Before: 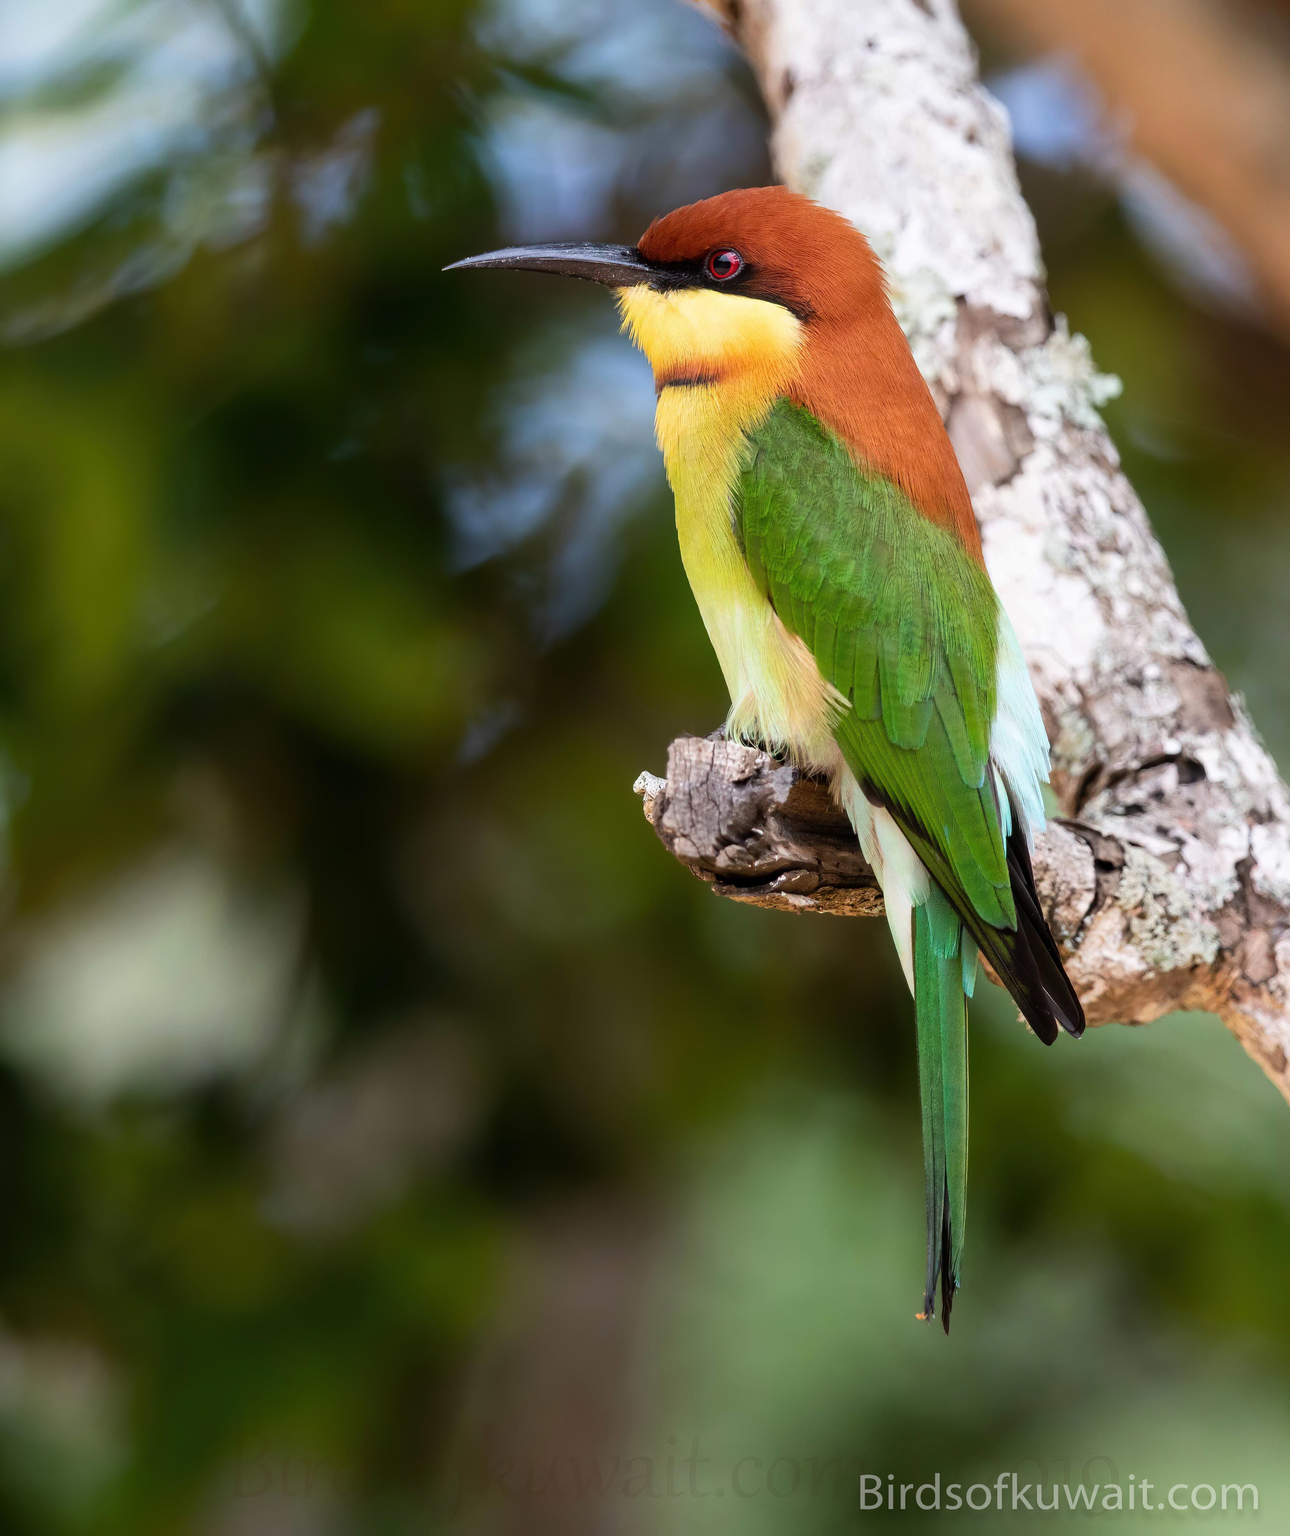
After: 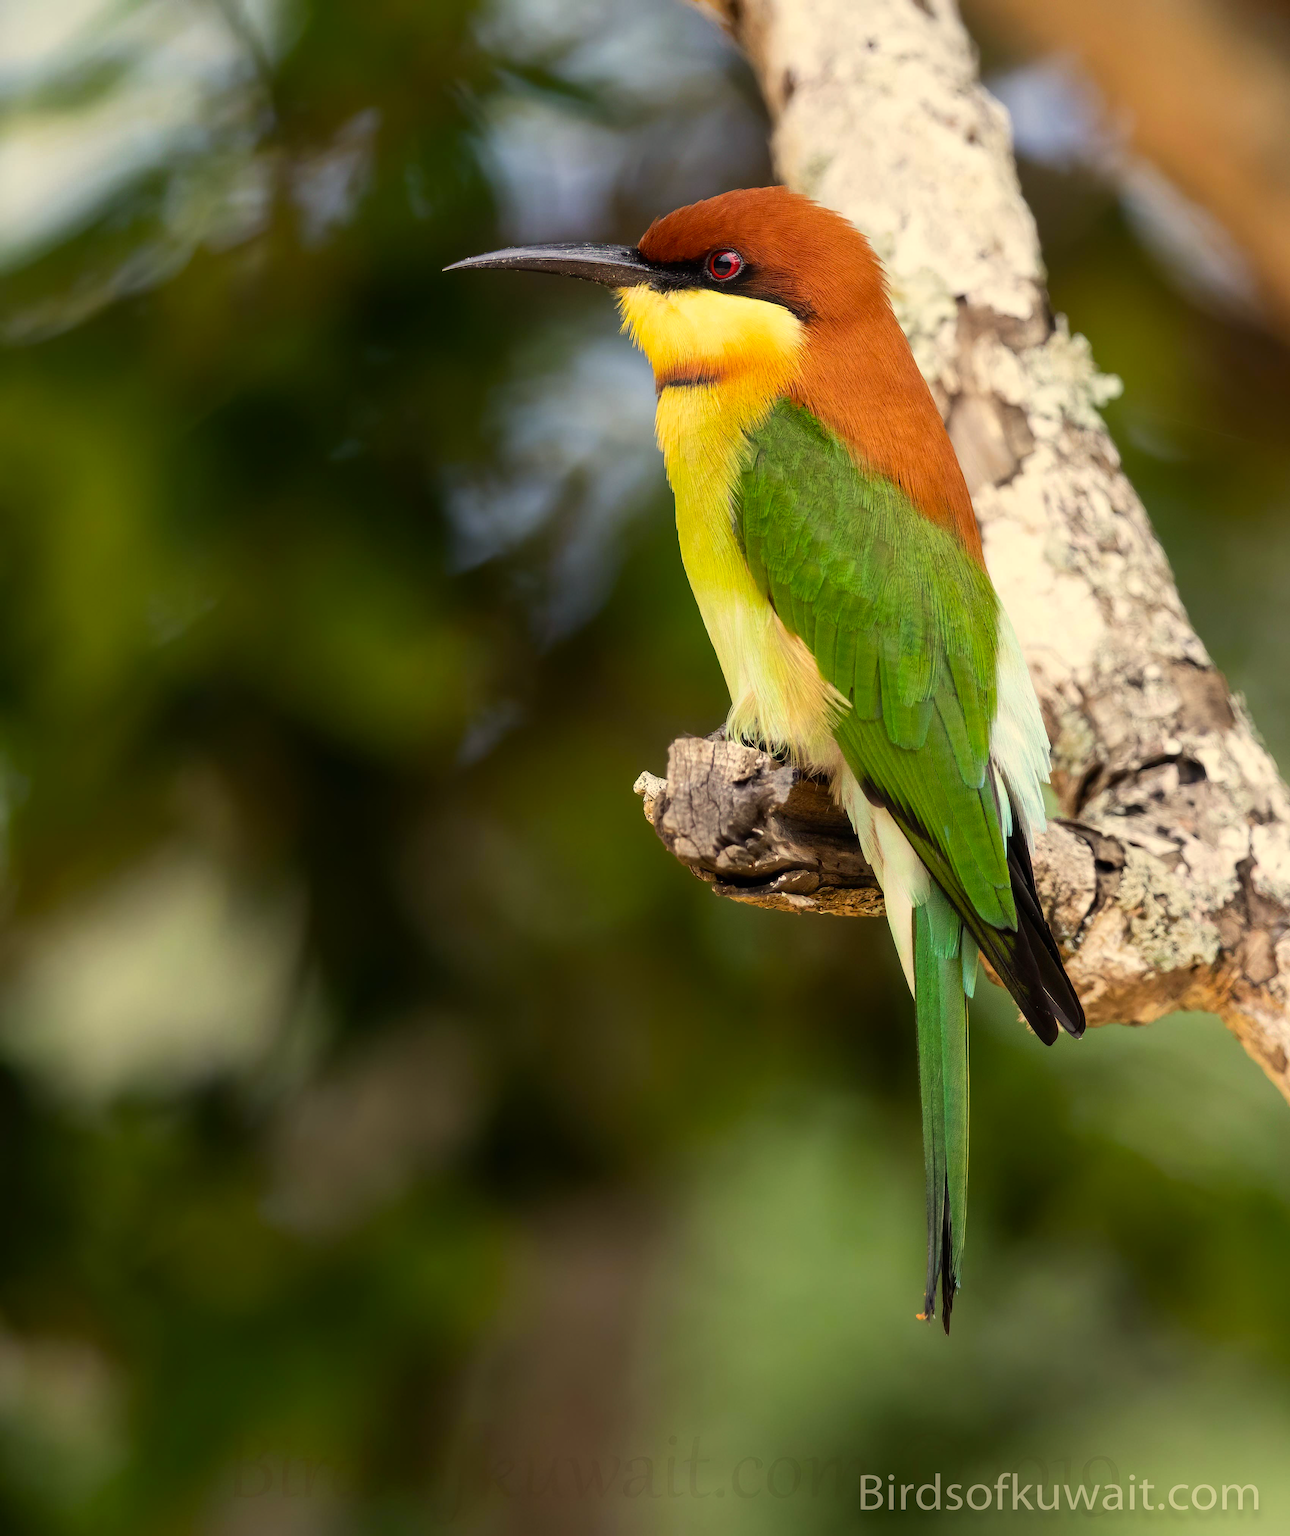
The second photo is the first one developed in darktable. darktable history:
color correction: highlights a* 2.31, highlights b* 23.51
